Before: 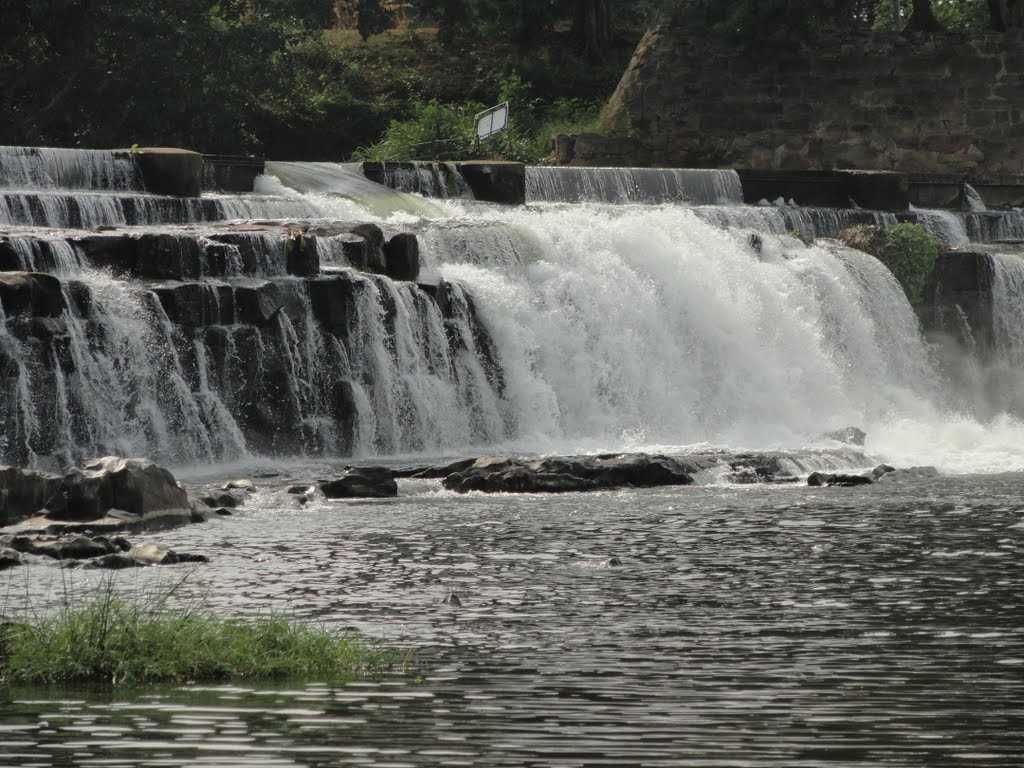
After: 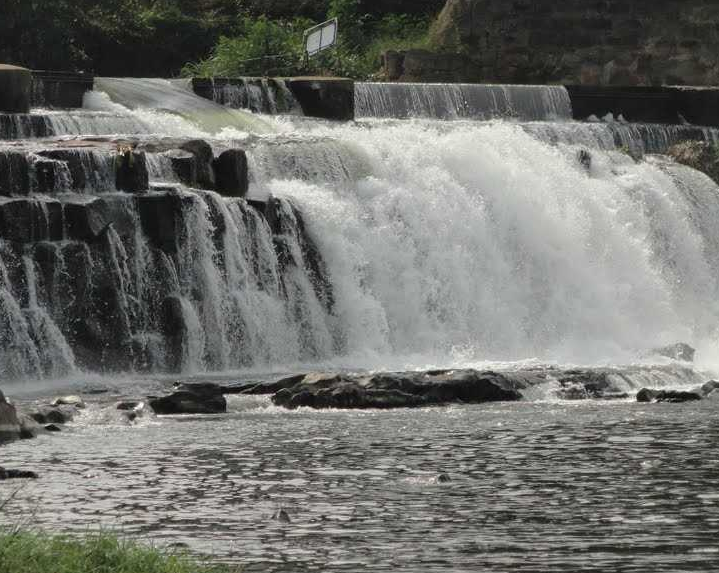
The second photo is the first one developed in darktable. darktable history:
crop and rotate: left 16.725%, top 10.96%, right 13.051%, bottom 14.385%
